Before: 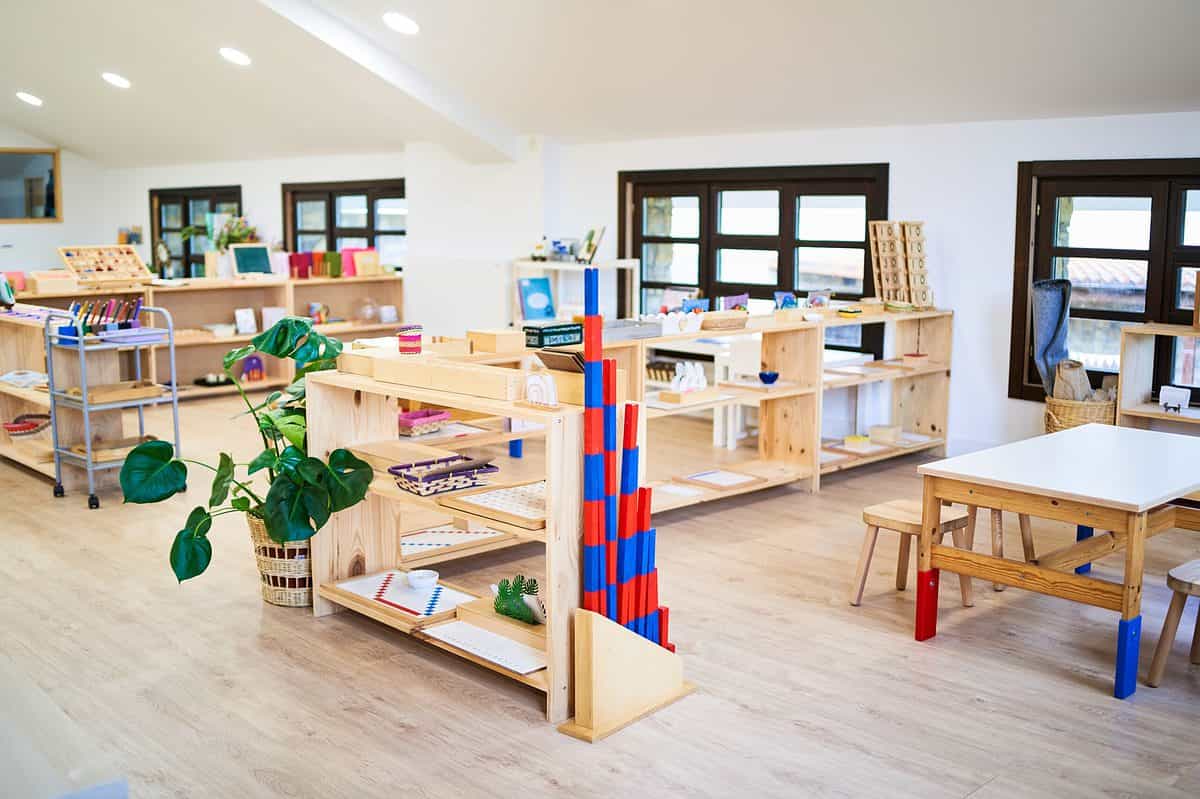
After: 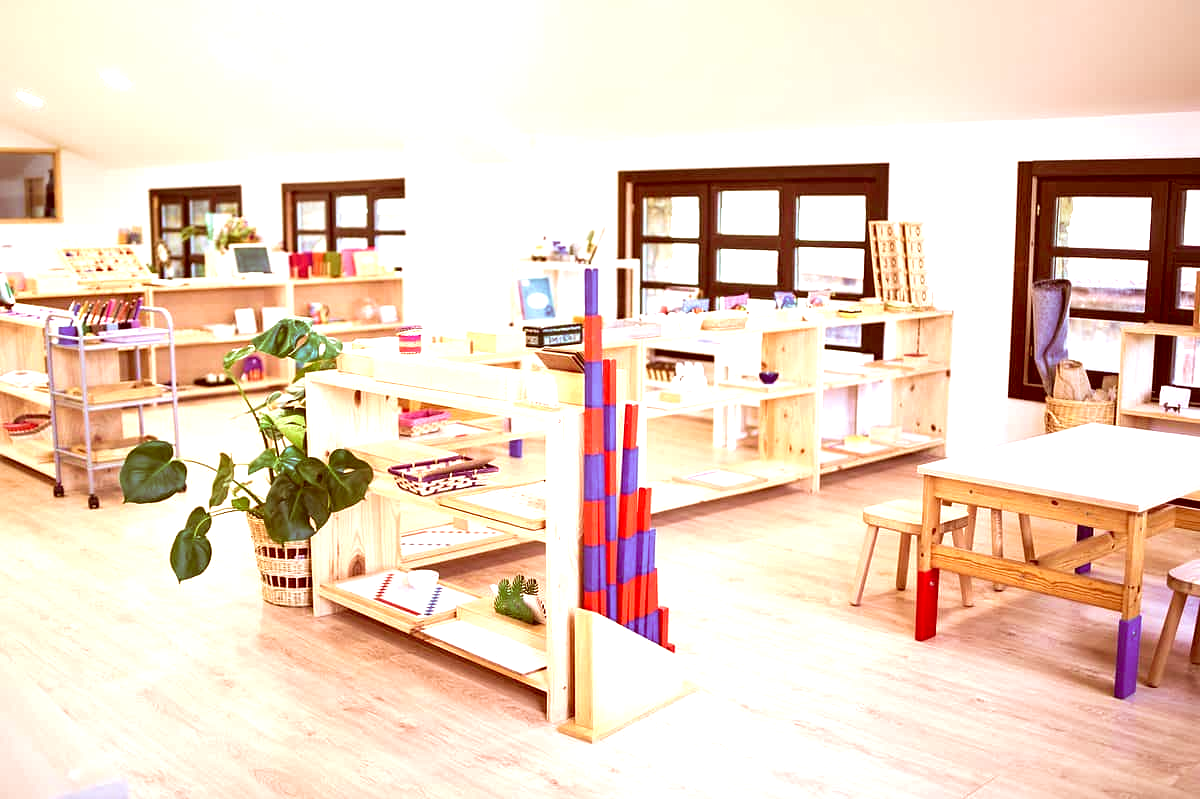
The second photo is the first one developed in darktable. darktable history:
exposure: exposure 0.822 EV, compensate highlight preservation false
velvia: on, module defaults
color correction: highlights a* 9.06, highlights b* 8.66, shadows a* 39.9, shadows b* 39.46, saturation 0.793
